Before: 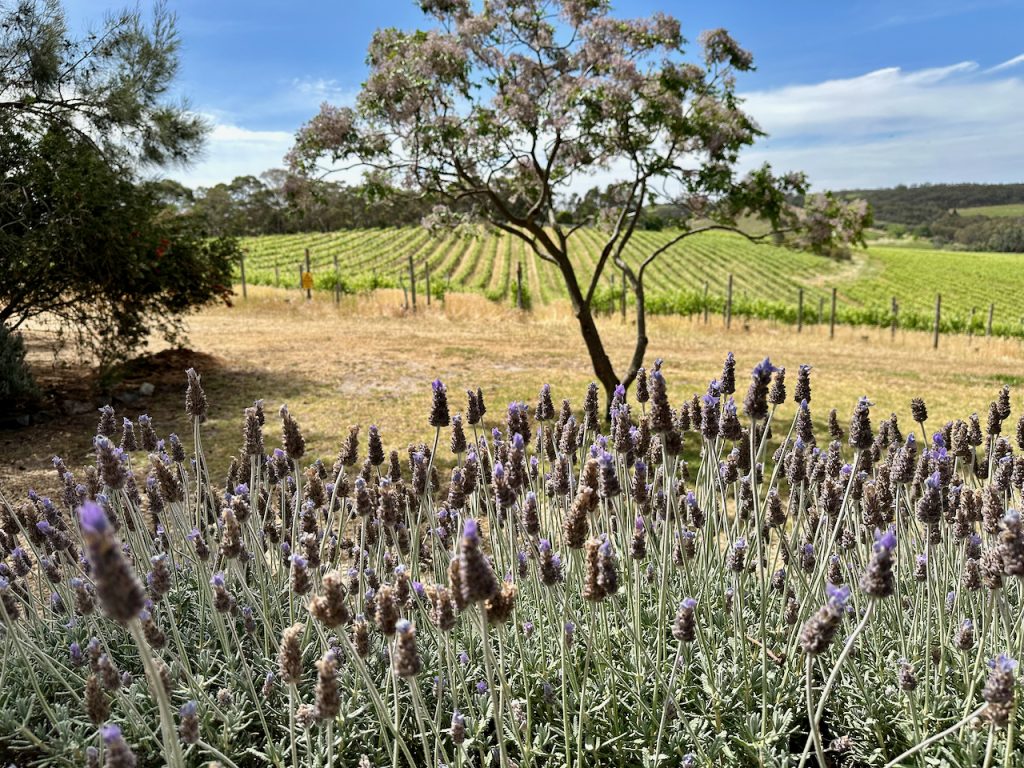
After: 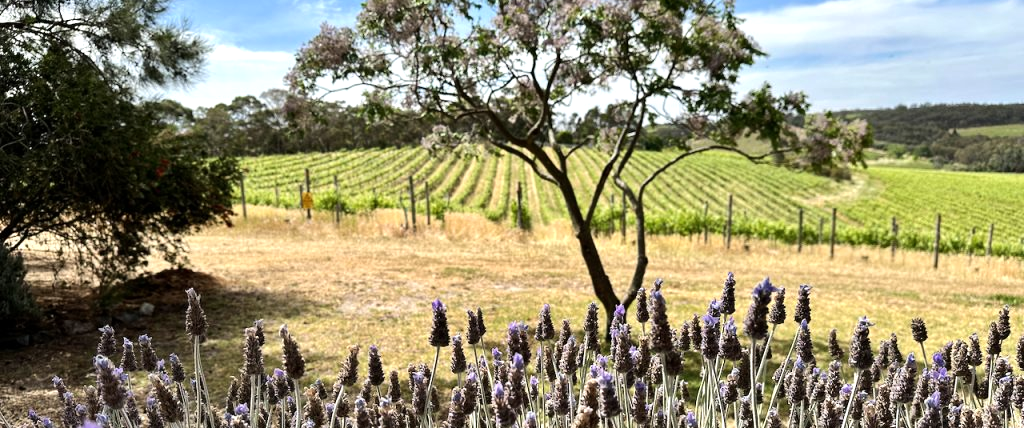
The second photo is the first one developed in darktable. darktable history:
crop and rotate: top 10.477%, bottom 33.75%
tone equalizer: -8 EV -0.448 EV, -7 EV -0.417 EV, -6 EV -0.357 EV, -5 EV -0.247 EV, -3 EV 0.215 EV, -2 EV 0.34 EV, -1 EV 0.378 EV, +0 EV 0.424 EV, edges refinement/feathering 500, mask exposure compensation -1.57 EV, preserve details no
